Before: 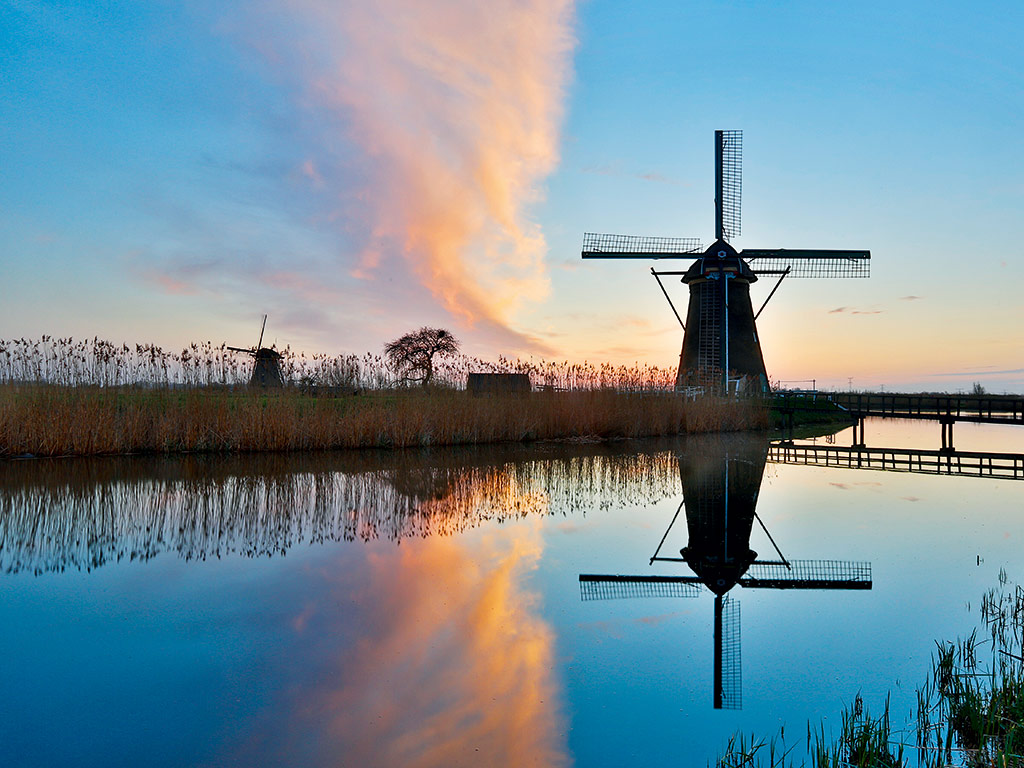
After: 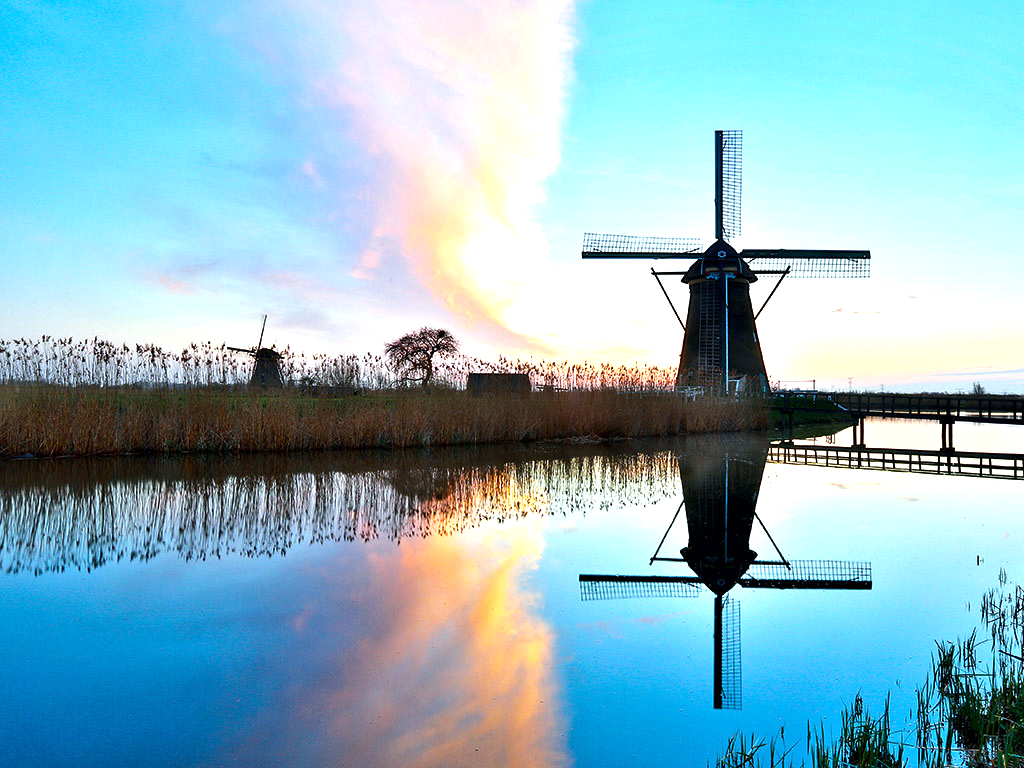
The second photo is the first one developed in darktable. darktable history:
white balance: red 0.925, blue 1.046
tone equalizer: -8 EV -0.417 EV, -7 EV -0.389 EV, -6 EV -0.333 EV, -5 EV -0.222 EV, -3 EV 0.222 EV, -2 EV 0.333 EV, -1 EV 0.389 EV, +0 EV 0.417 EV, edges refinement/feathering 500, mask exposure compensation -1.57 EV, preserve details no
exposure: exposure 0.6 EV, compensate highlight preservation false
